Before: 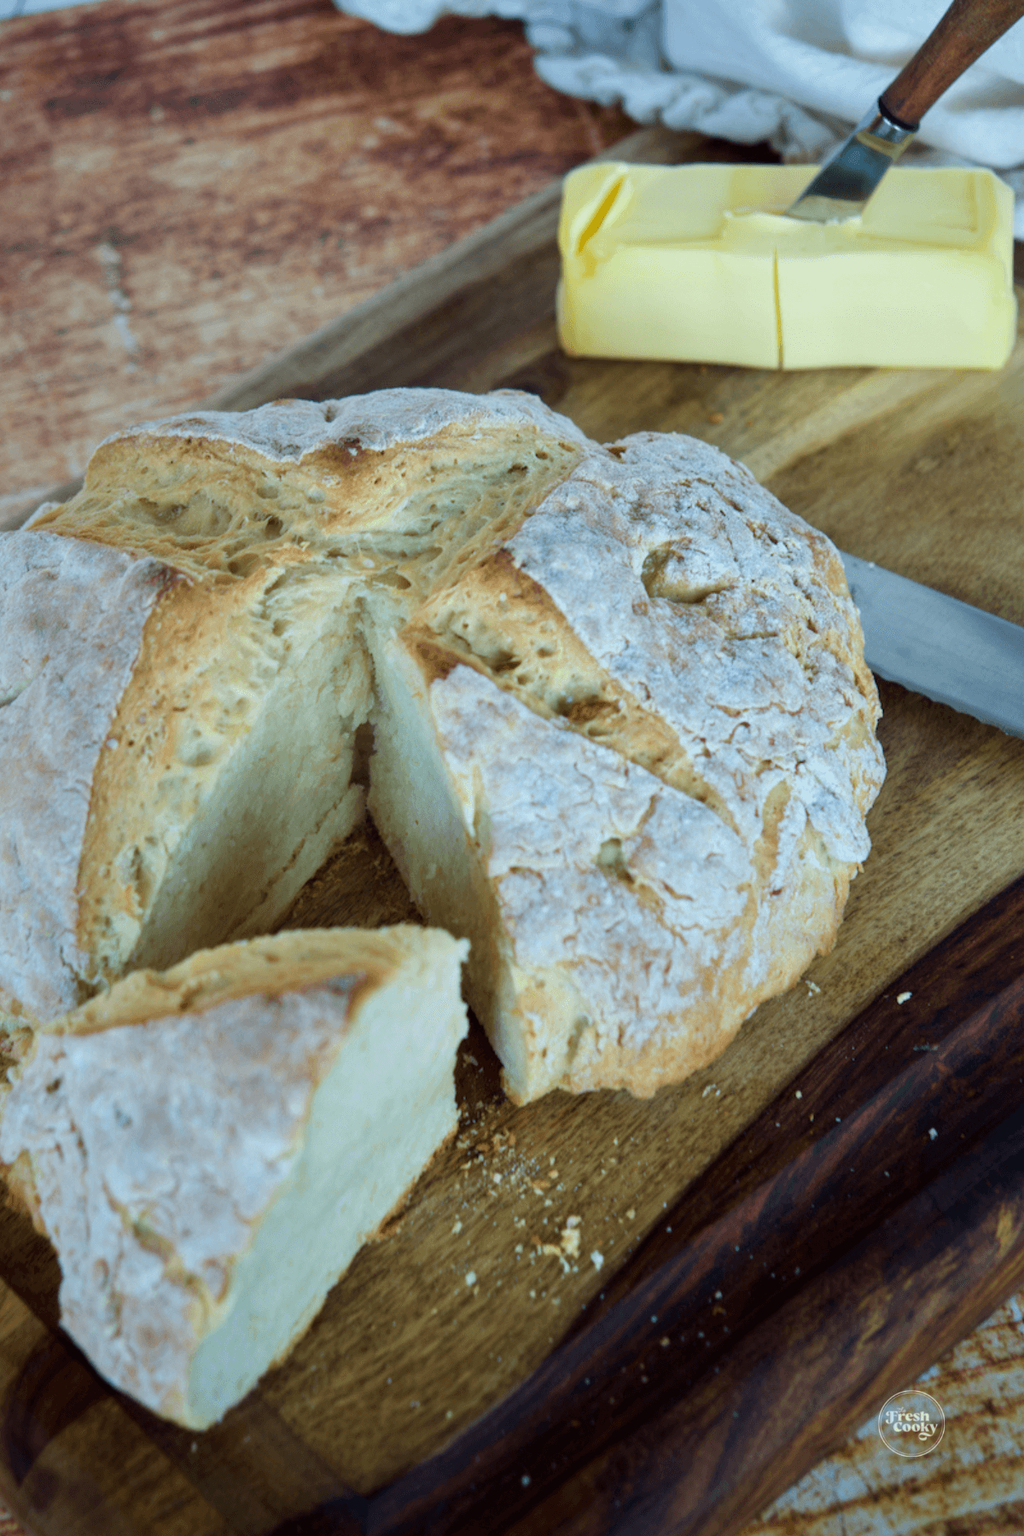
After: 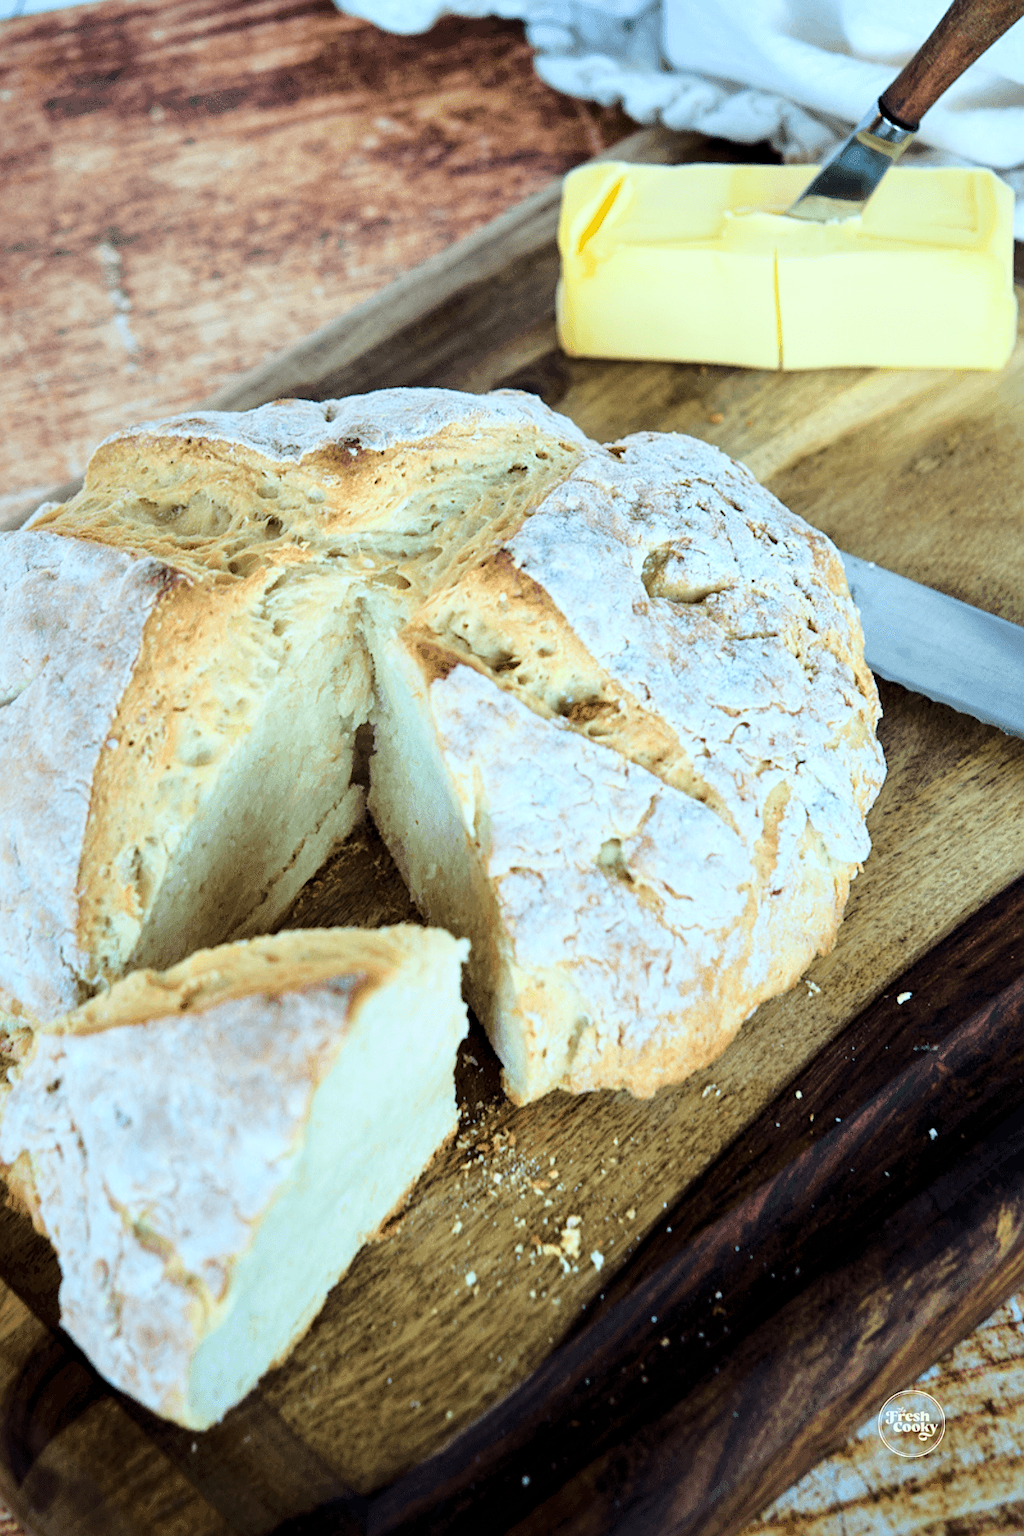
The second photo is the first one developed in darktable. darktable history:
base curve: curves: ch0 [(0, 0) (0.028, 0.03) (0.121, 0.232) (0.46, 0.748) (0.859, 0.968) (1, 1)]
levels: levels [0.026, 0.507, 0.987]
sharpen: on, module defaults
